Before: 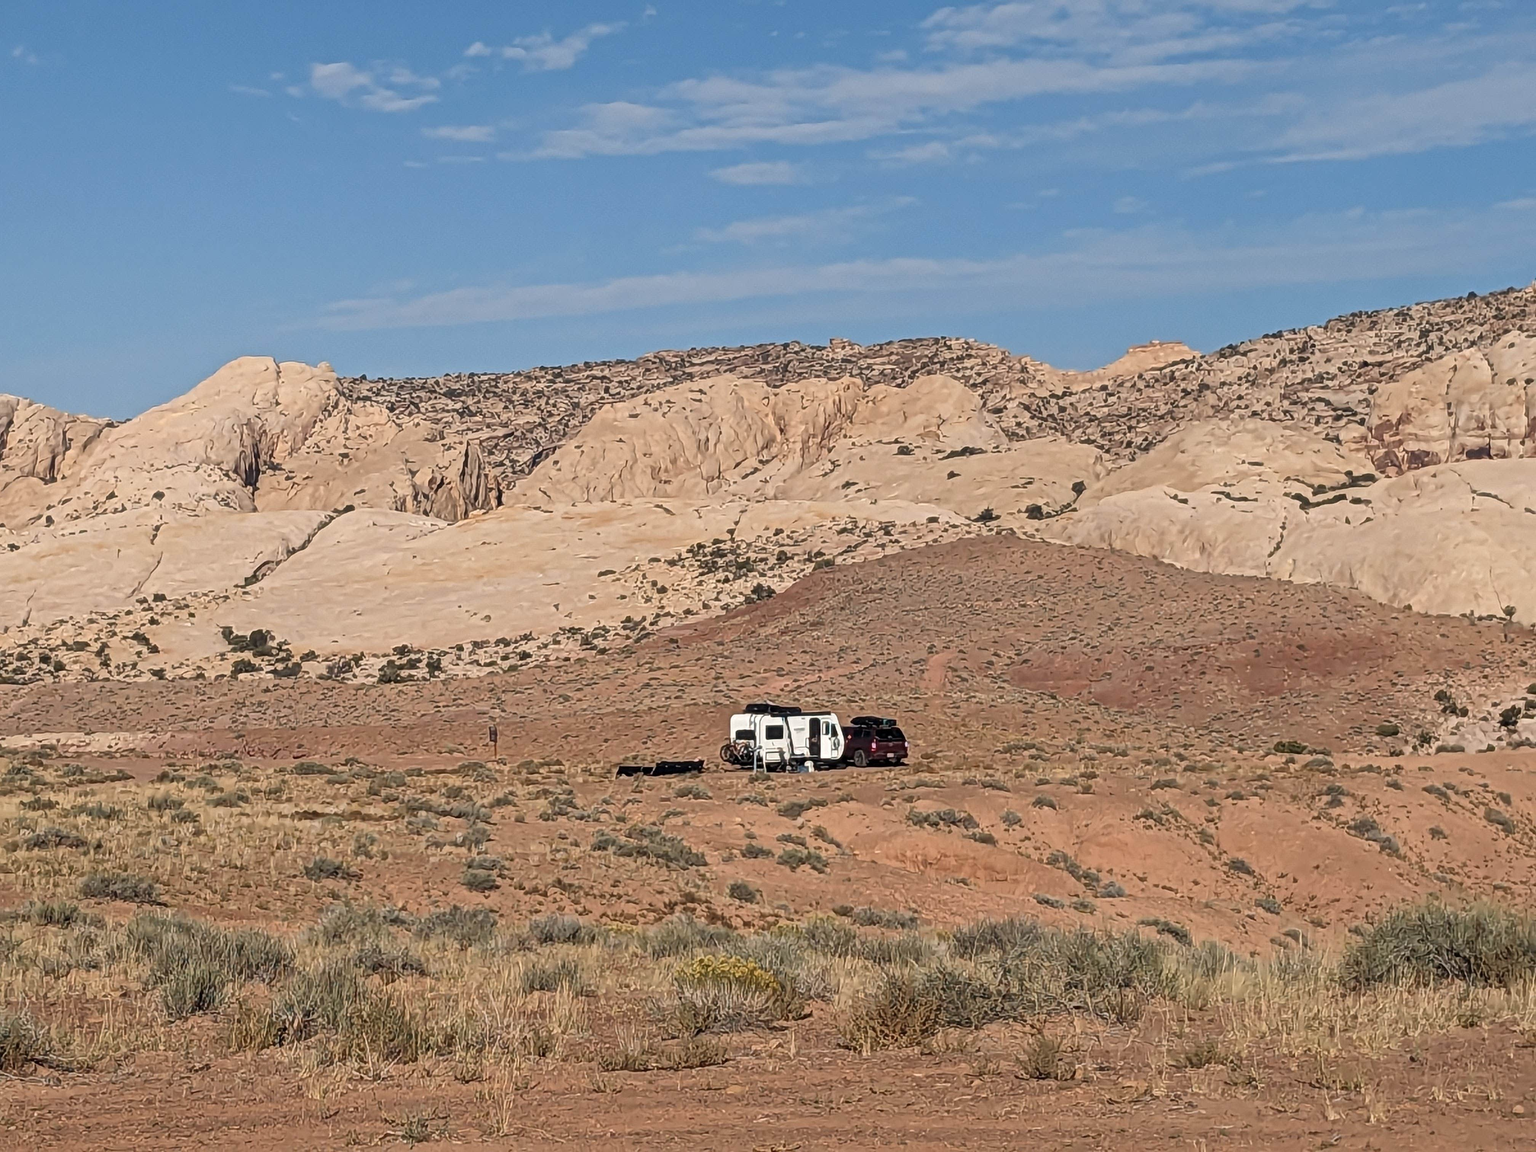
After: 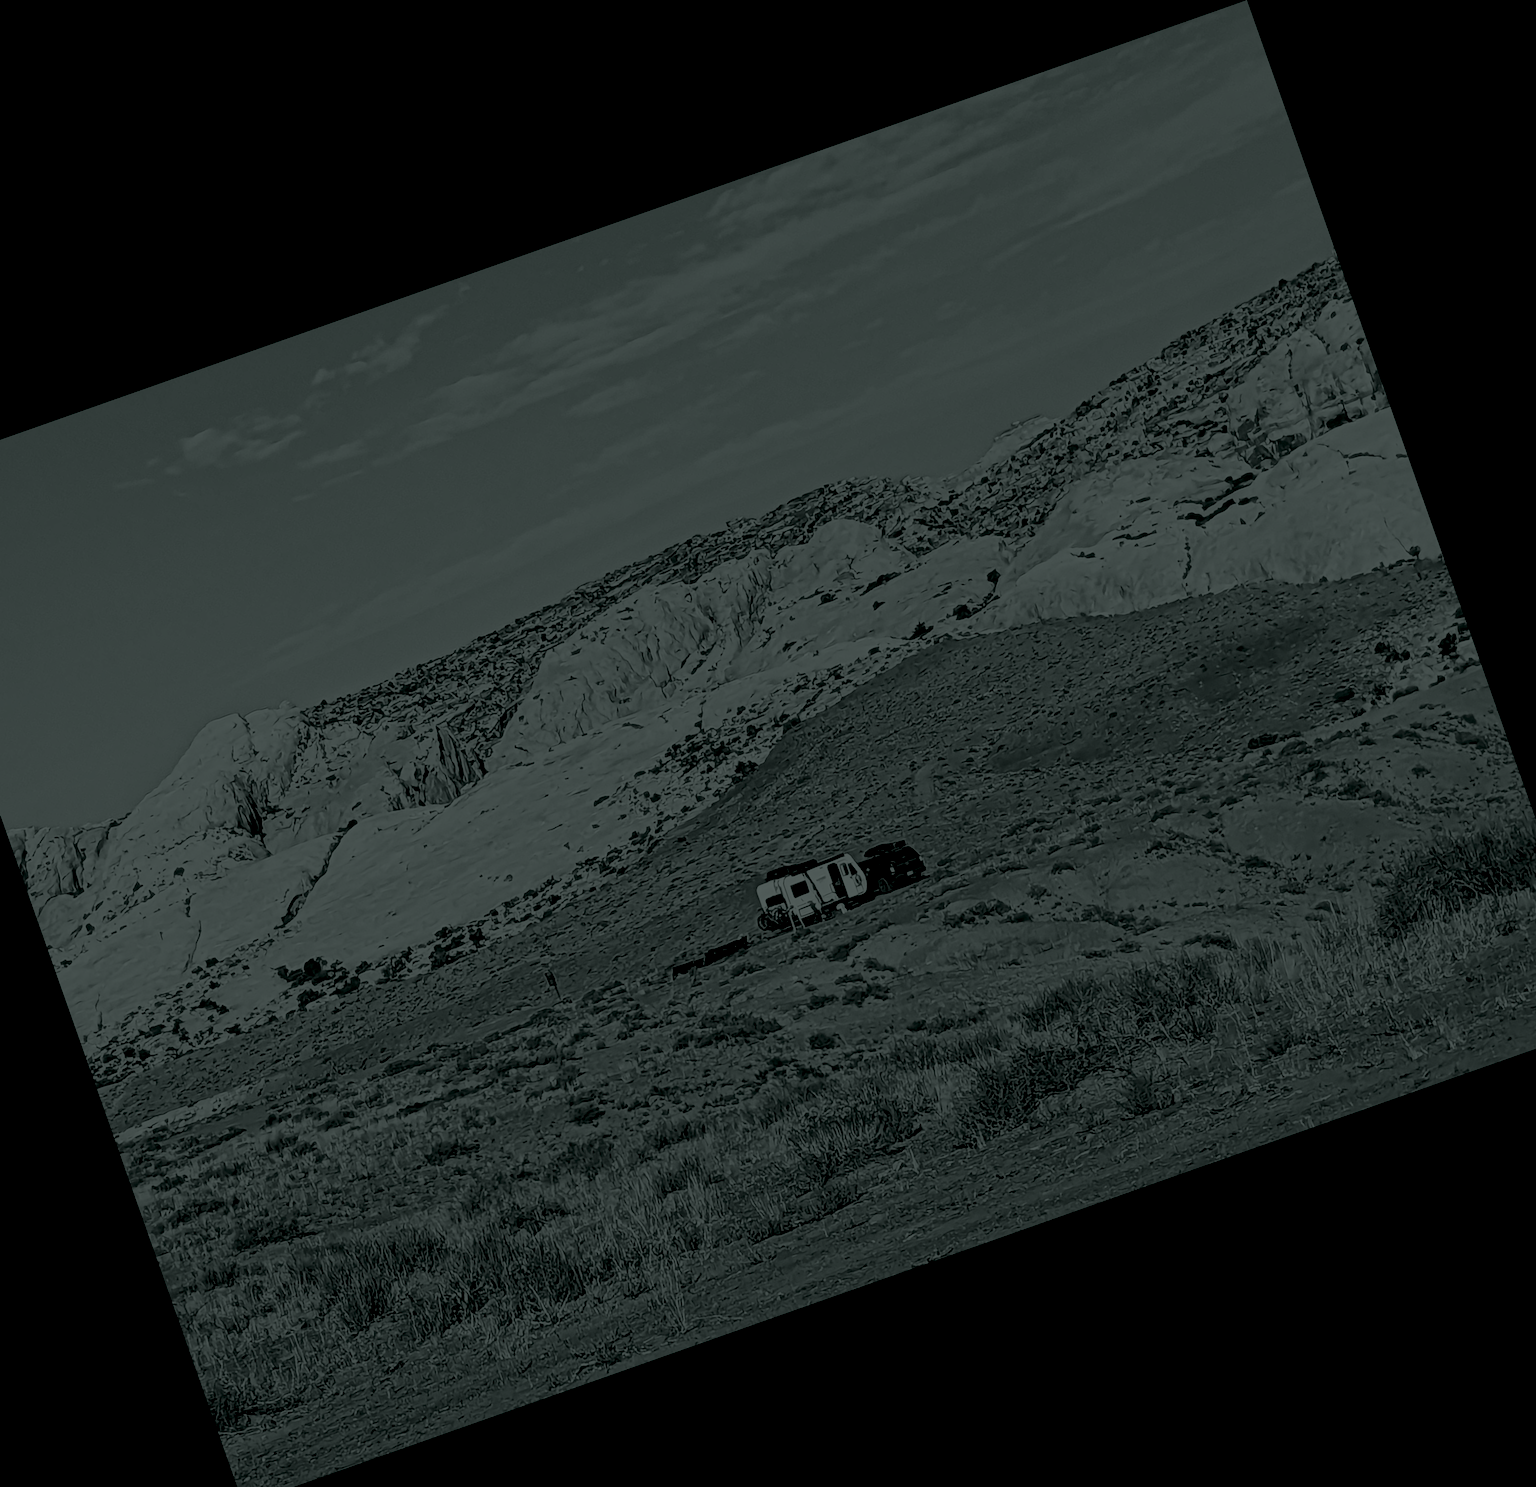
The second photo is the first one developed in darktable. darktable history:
crop and rotate: angle 19.43°, left 6.812%, right 4.125%, bottom 1.087%
tone curve: curves: ch0 [(0, 0.036) (0.037, 0.042) (0.167, 0.143) (0.433, 0.502) (0.531, 0.637) (0.696, 0.825) (0.856, 0.92) (1, 0.98)]; ch1 [(0, 0) (0.424, 0.383) (0.482, 0.459) (0.501, 0.5) (0.522, 0.526) (0.559, 0.563) (0.604, 0.646) (0.715, 0.729) (1, 1)]; ch2 [(0, 0) (0.369, 0.388) (0.45, 0.48) (0.499, 0.502) (0.504, 0.504) (0.512, 0.526) (0.581, 0.595) (0.708, 0.786) (1, 1)], color space Lab, independent channels, preserve colors none
color contrast: green-magenta contrast 0.8, blue-yellow contrast 1.1, unbound 0
white balance: red 0.983, blue 1.036
color calibration: output gray [0.267, 0.423, 0.261, 0], illuminant same as pipeline (D50), adaptation none (bypass)
local contrast: mode bilateral grid, contrast 25, coarseness 50, detail 123%, midtone range 0.2
colorize: hue 90°, saturation 19%, lightness 1.59%, version 1
